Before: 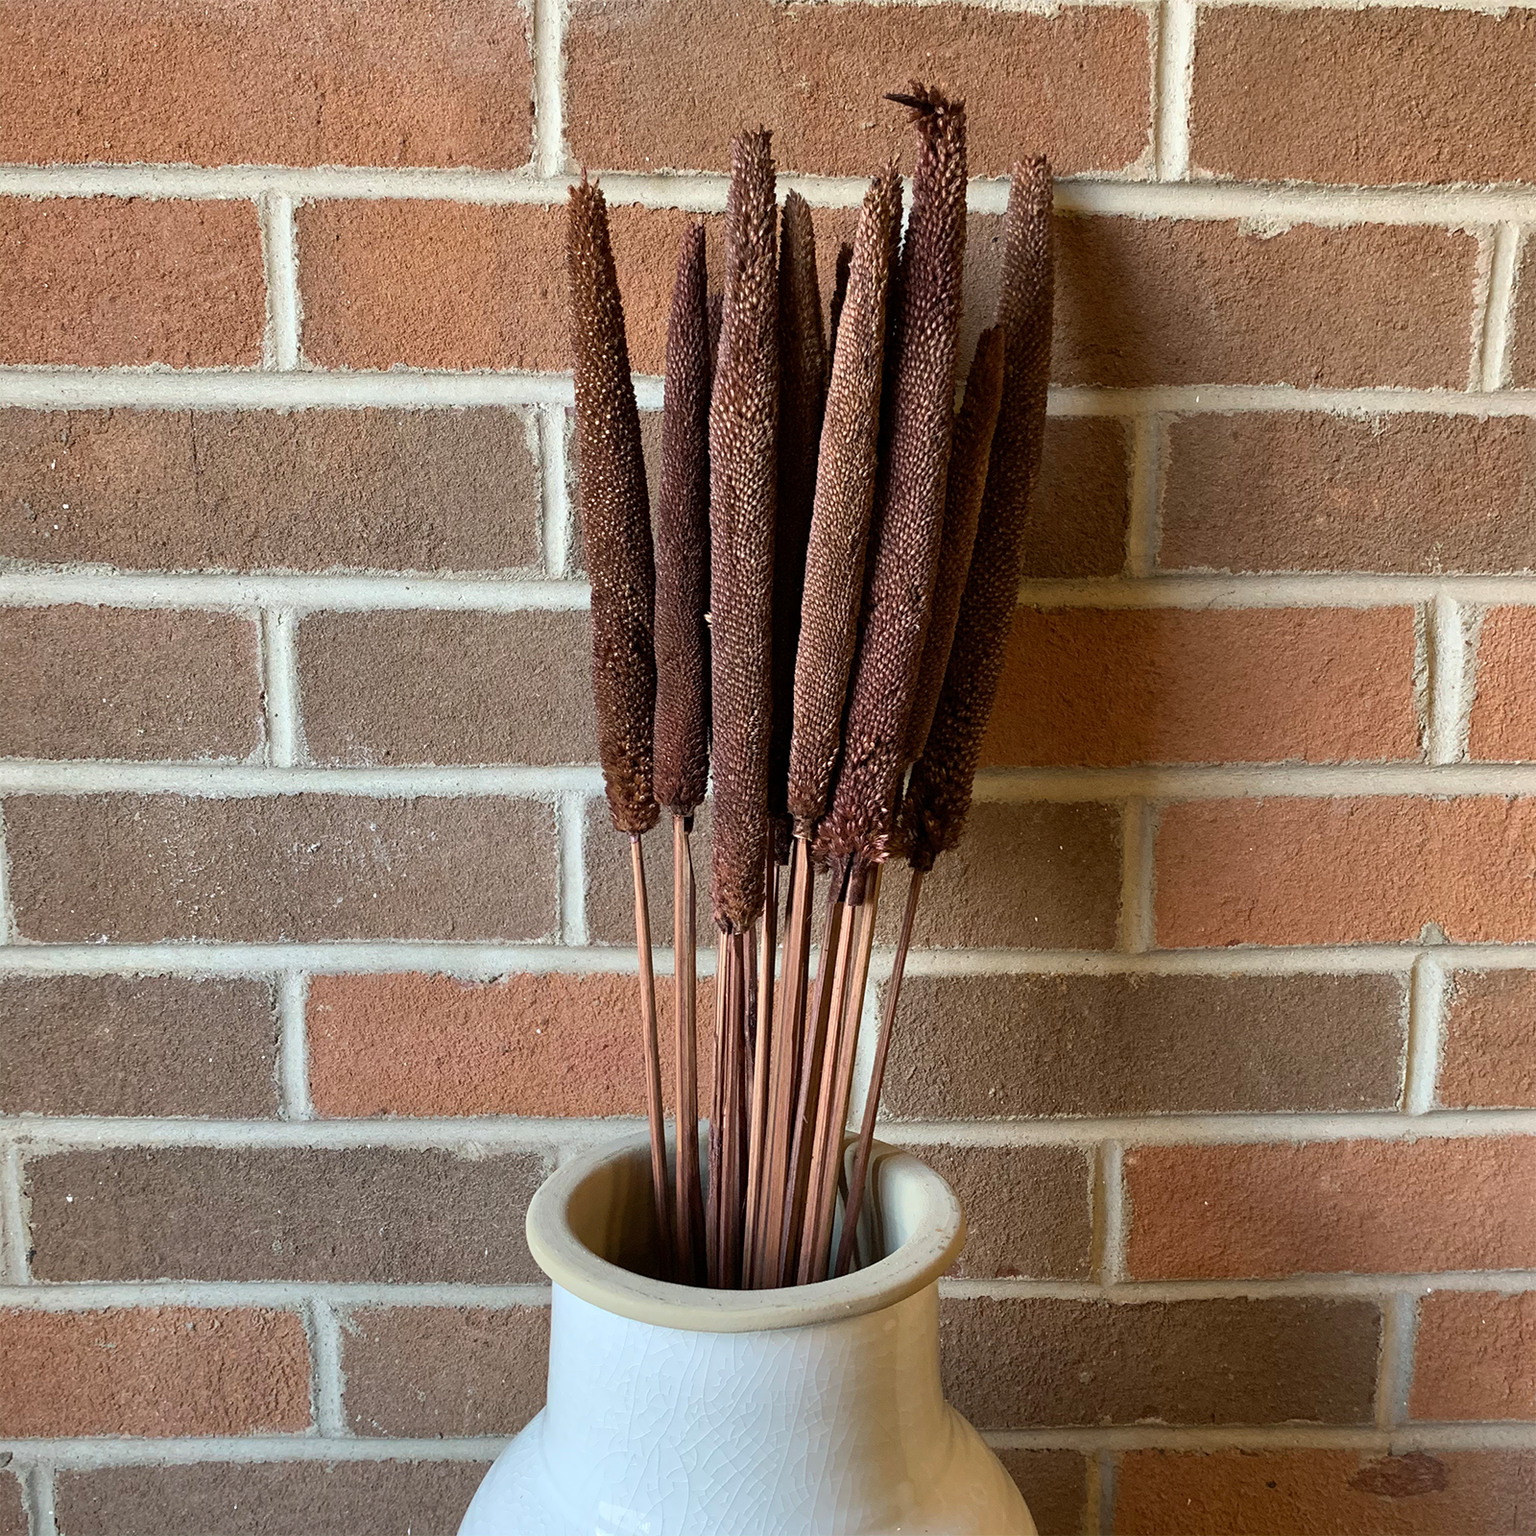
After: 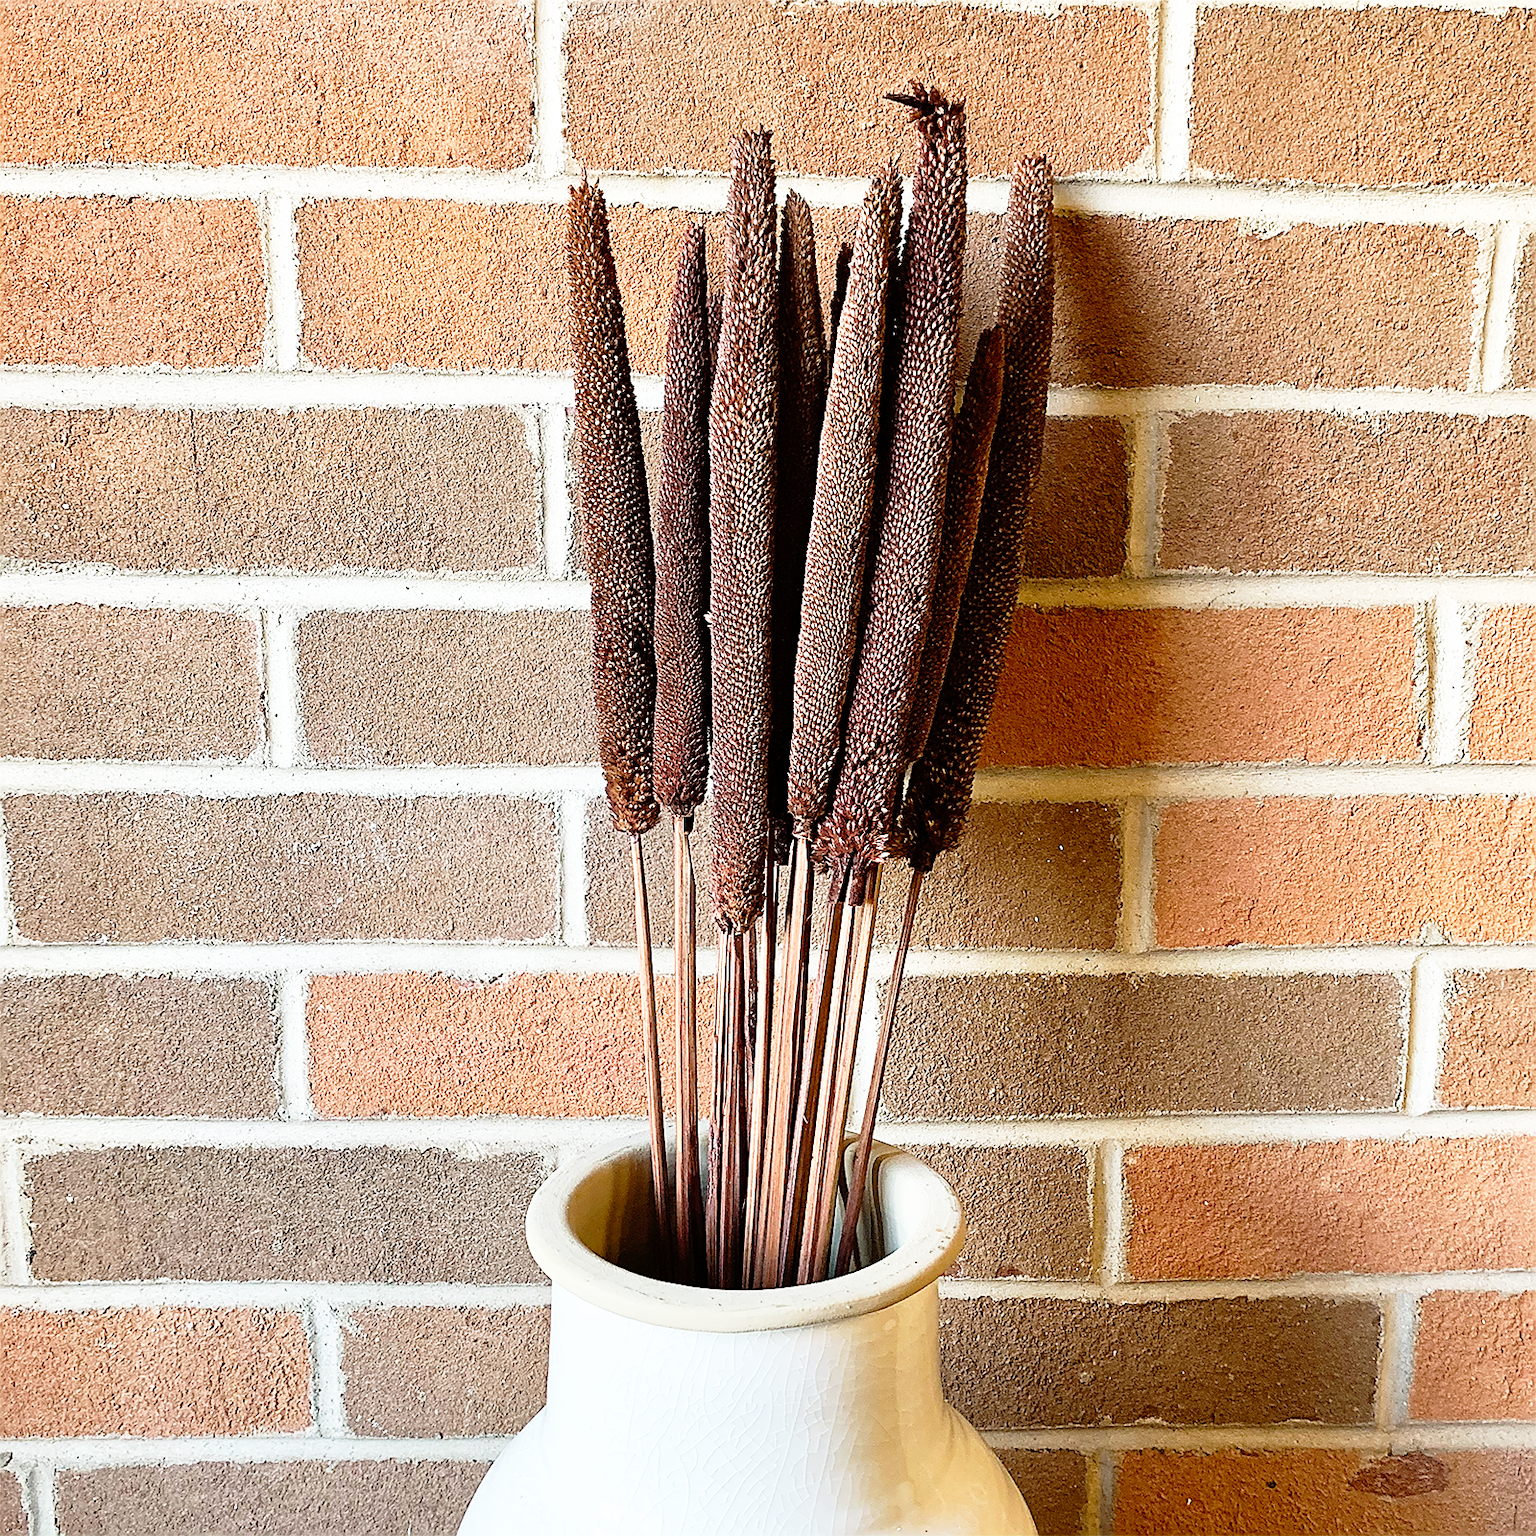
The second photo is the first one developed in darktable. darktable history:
sharpen: radius 1.4, amount 1.25, threshold 0.7
base curve: curves: ch0 [(0, 0) (0.012, 0.01) (0.073, 0.168) (0.31, 0.711) (0.645, 0.957) (1, 1)], preserve colors none
